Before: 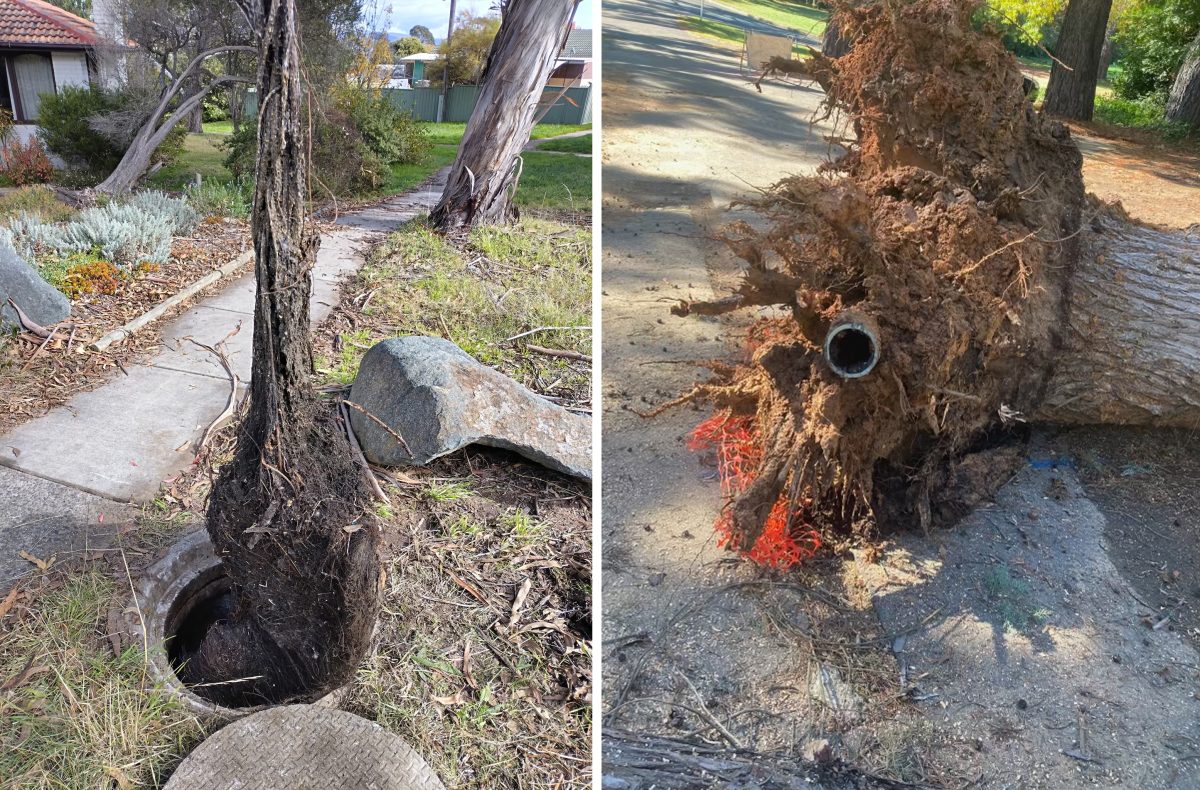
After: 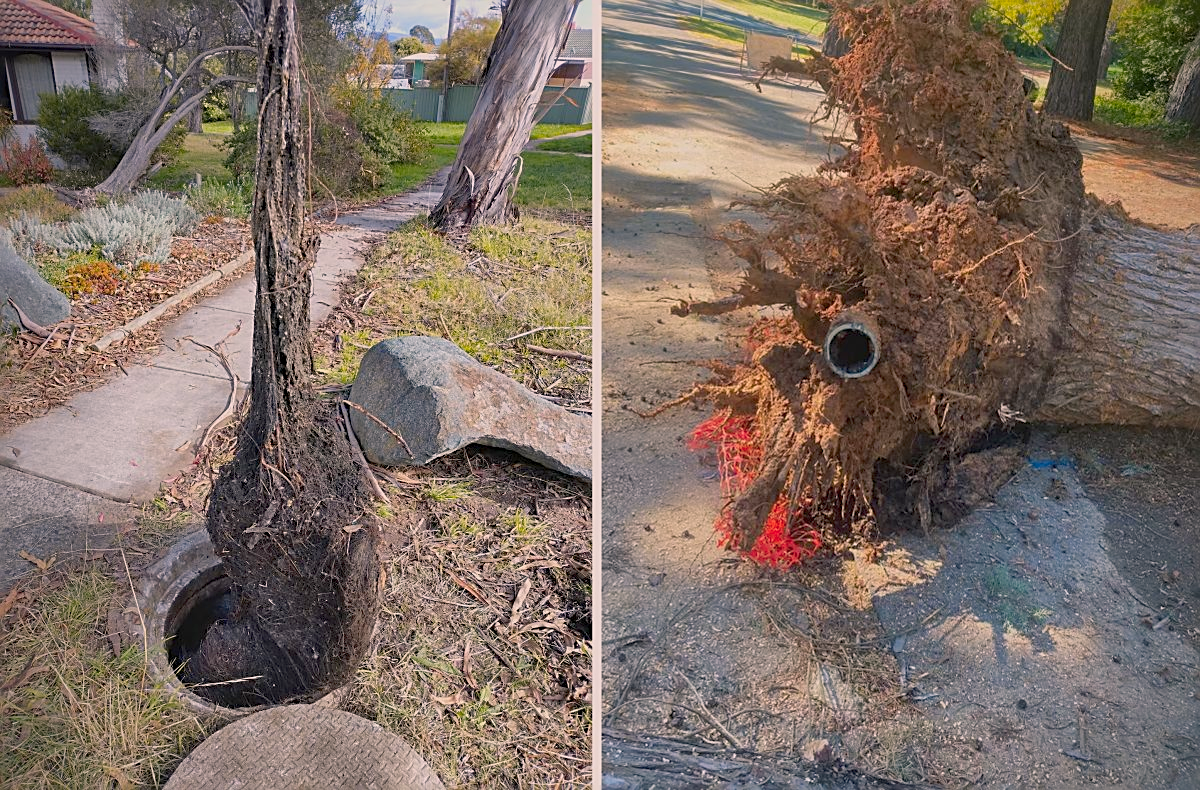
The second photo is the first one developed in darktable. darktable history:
shadows and highlights: radius 266.59, soften with gaussian
sharpen: on, module defaults
color balance rgb: highlights gain › chroma 2.475%, highlights gain › hue 38.59°, perceptual saturation grading › global saturation 11.957%, hue shift -4.64°, contrast -20.97%
vignetting: brightness -0.581, saturation -0.119
